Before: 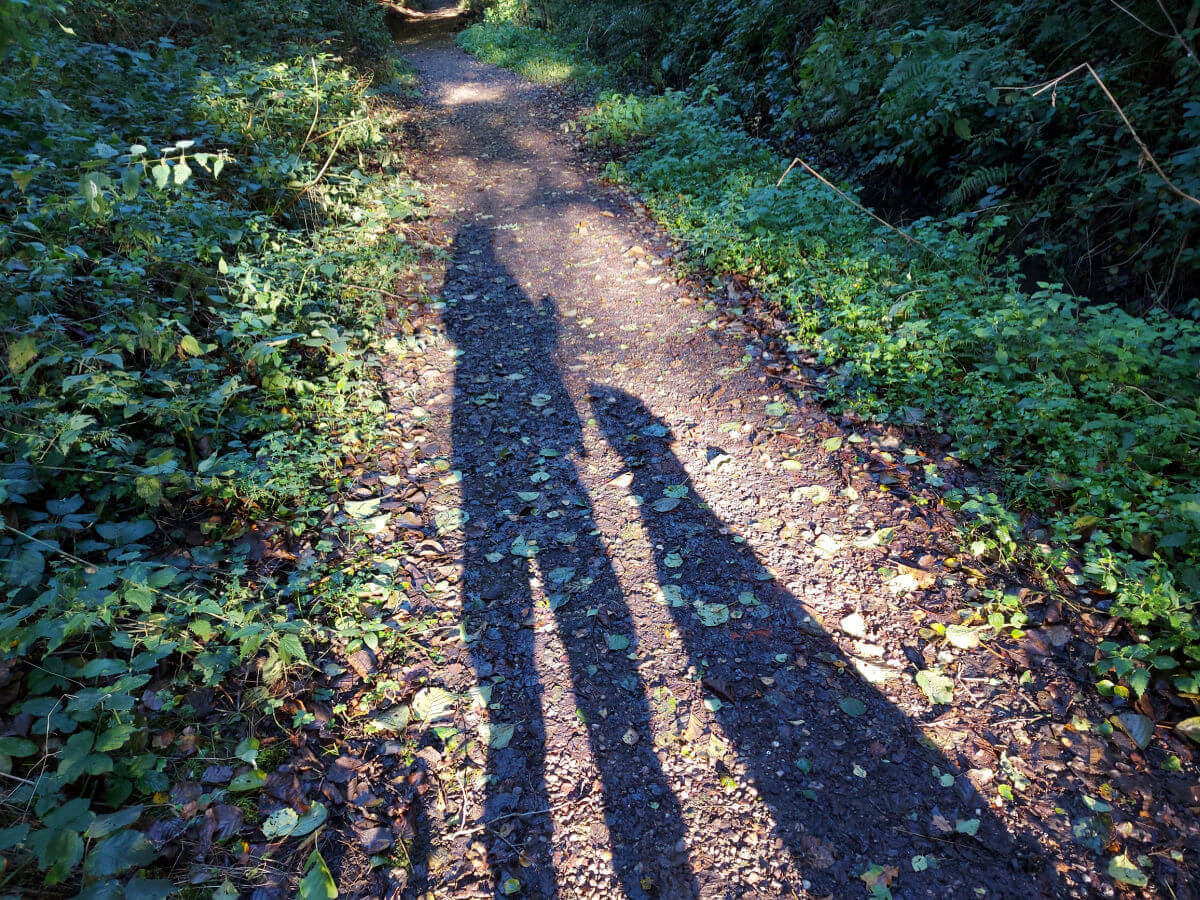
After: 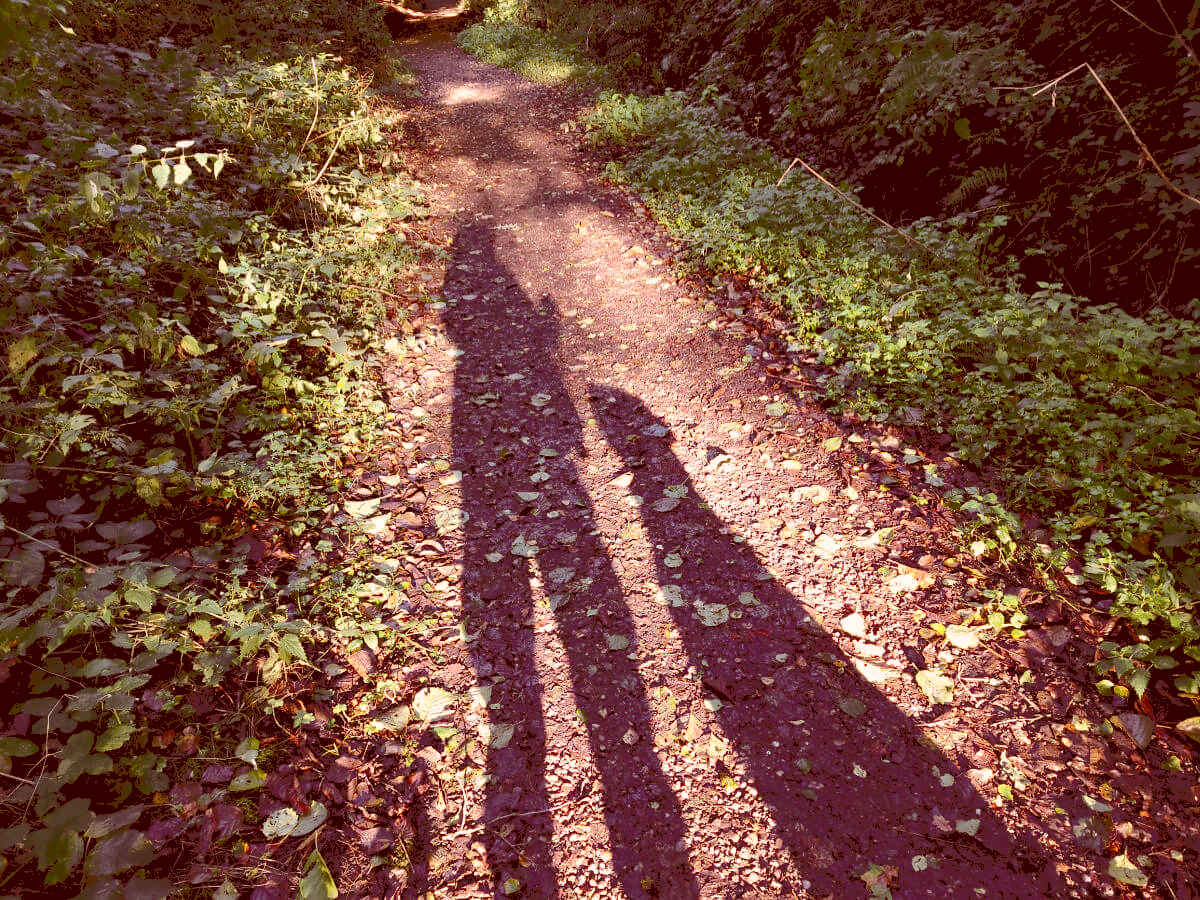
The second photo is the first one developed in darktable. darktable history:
tone curve: curves: ch0 [(0, 0) (0.003, 0.211) (0.011, 0.211) (0.025, 0.215) (0.044, 0.218) (0.069, 0.224) (0.1, 0.227) (0.136, 0.233) (0.177, 0.247) (0.224, 0.275) (0.277, 0.309) (0.335, 0.366) (0.399, 0.438) (0.468, 0.515) (0.543, 0.586) (0.623, 0.658) (0.709, 0.735) (0.801, 0.821) (0.898, 0.889) (1, 1)], color space Lab, independent channels, preserve colors none
color correction: highlights a* 9.01, highlights b* 9.07, shadows a* 39.84, shadows b* 39.54, saturation 0.777
base curve: curves: ch0 [(0.017, 0) (0.425, 0.441) (0.844, 0.933) (1, 1)], preserve colors none
